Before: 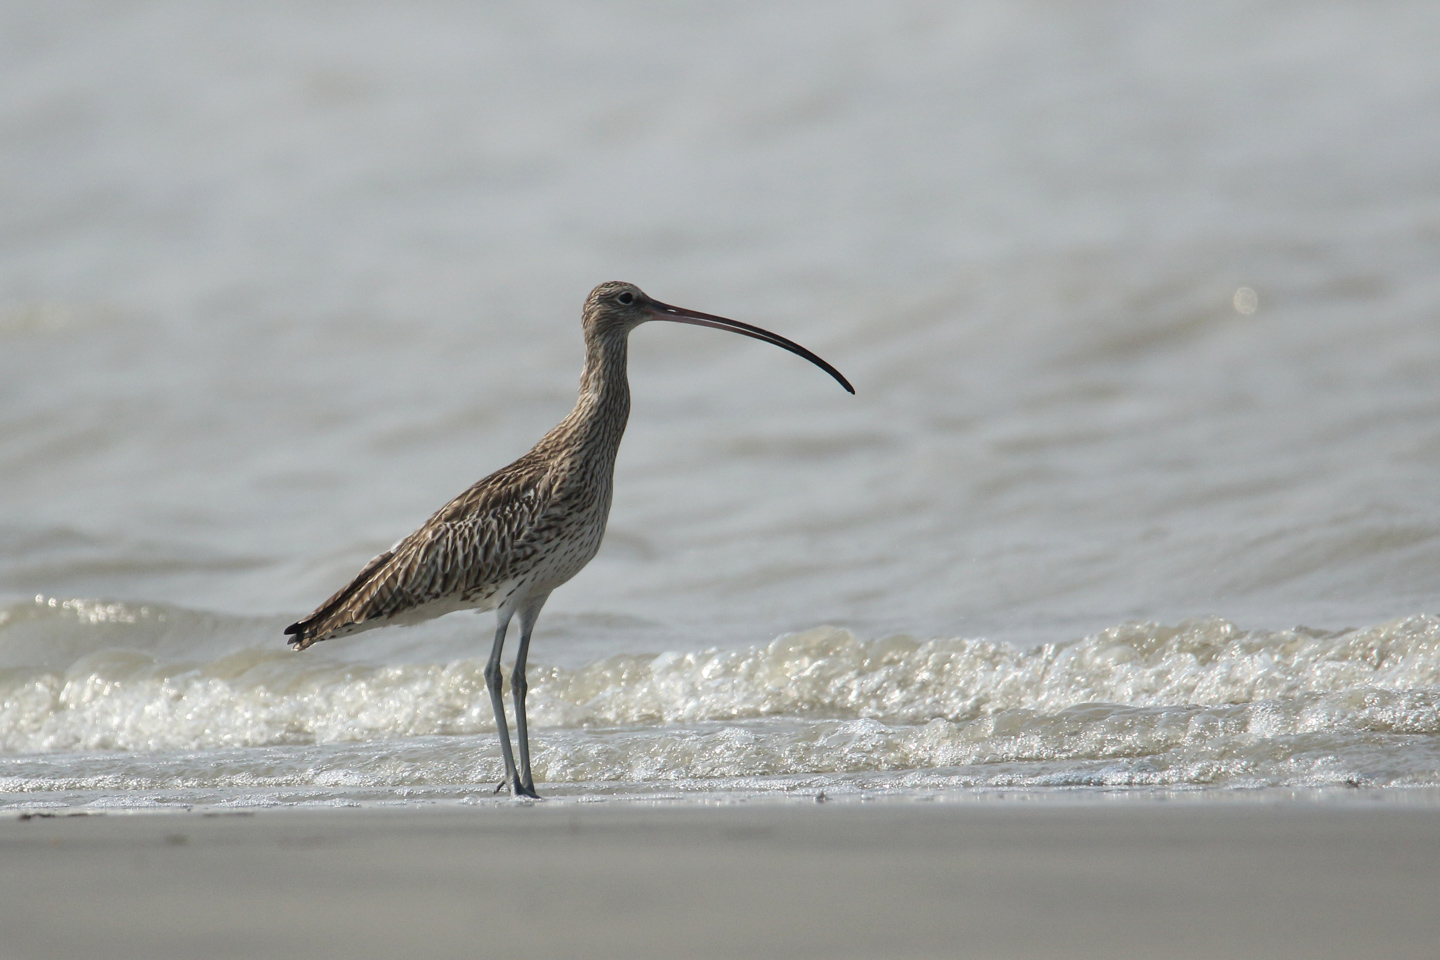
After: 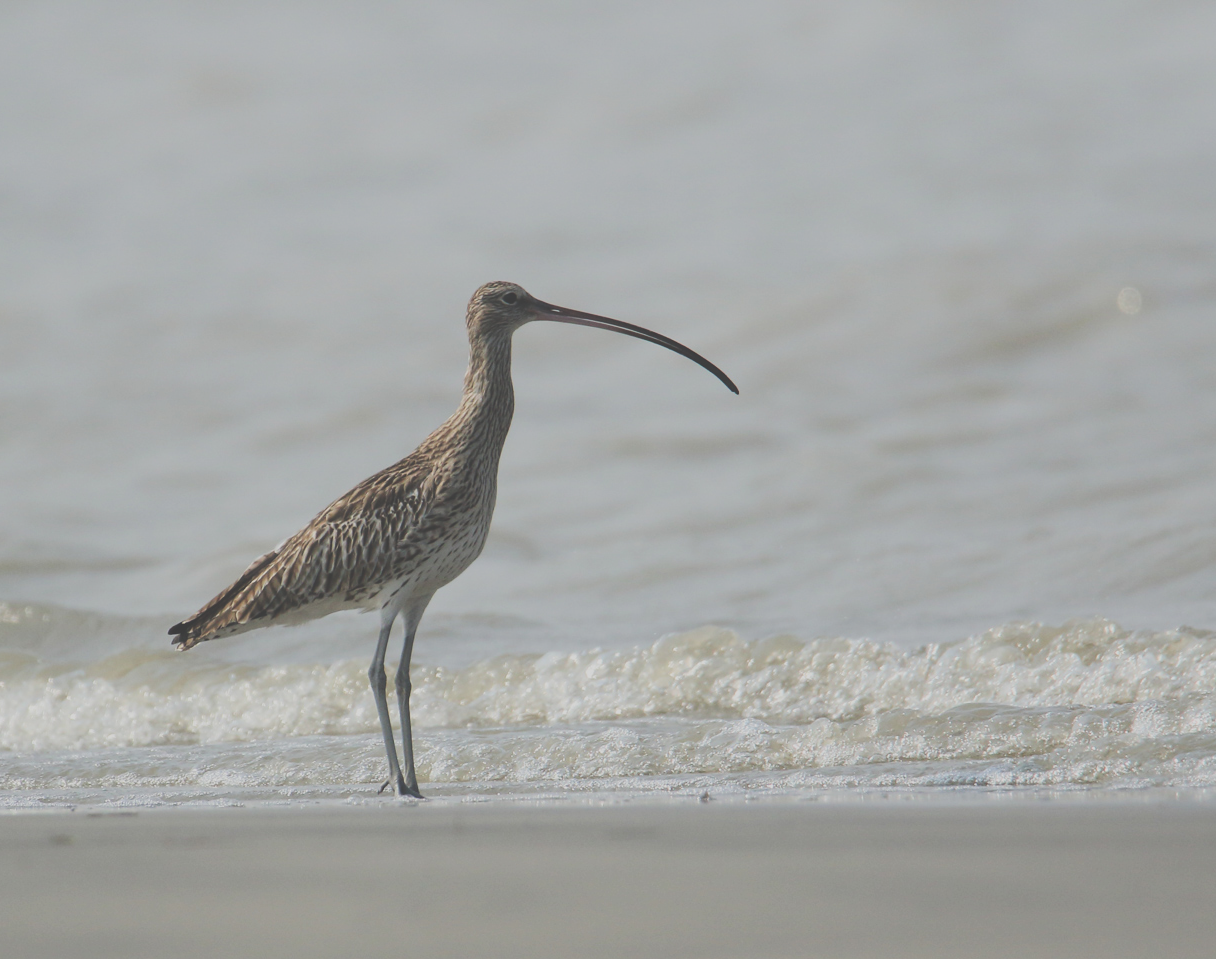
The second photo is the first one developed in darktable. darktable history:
filmic rgb: black relative exposure -7.65 EV, white relative exposure 4.56 EV, hardness 3.61, preserve chrominance RGB euclidean norm, color science v5 (2021), contrast in shadows safe, contrast in highlights safe
tone curve: curves: ch0 [(0, 0) (0.153, 0.056) (1, 1)], preserve colors none
exposure: black level correction -0.07, exposure 0.5 EV, compensate exposure bias true, compensate highlight preservation false
crop: left 8.076%, right 7.46%
